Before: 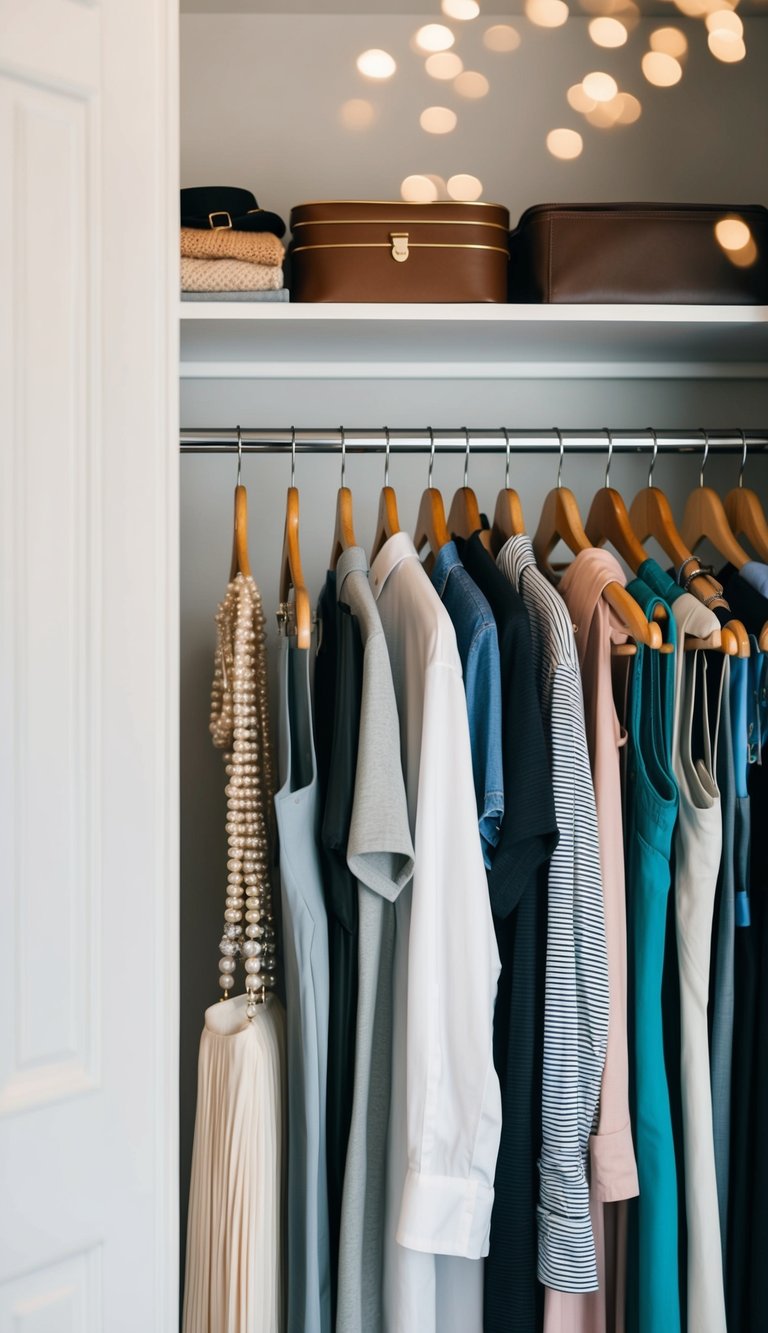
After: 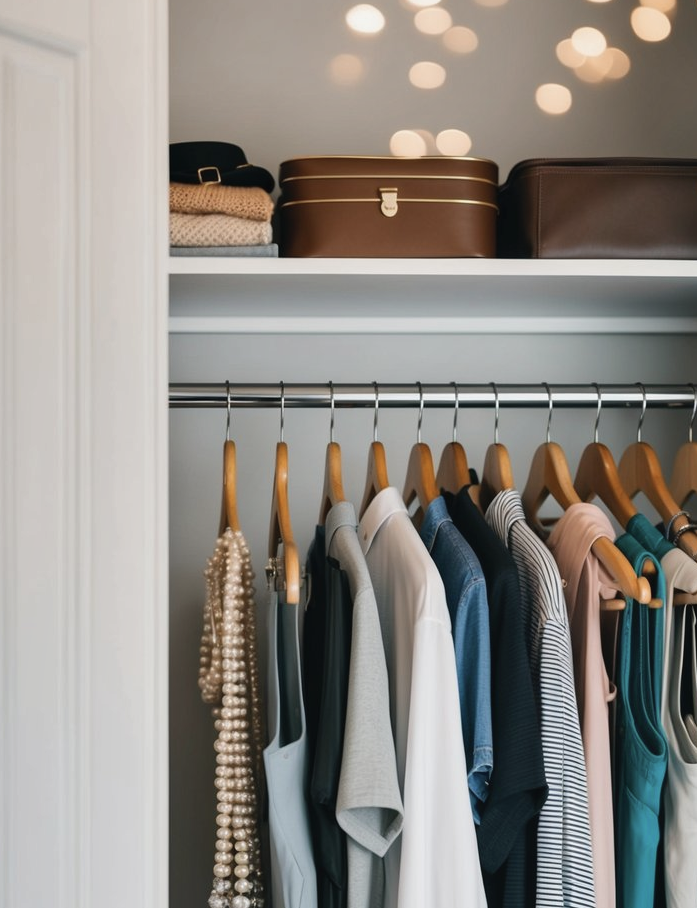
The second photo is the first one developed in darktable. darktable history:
contrast brightness saturation: contrast -0.043, saturation -0.408
crop: left 1.518%, top 3.415%, right 7.665%, bottom 28.409%
shadows and highlights: soften with gaussian
color correction: highlights b* 0.009, saturation 1.36
